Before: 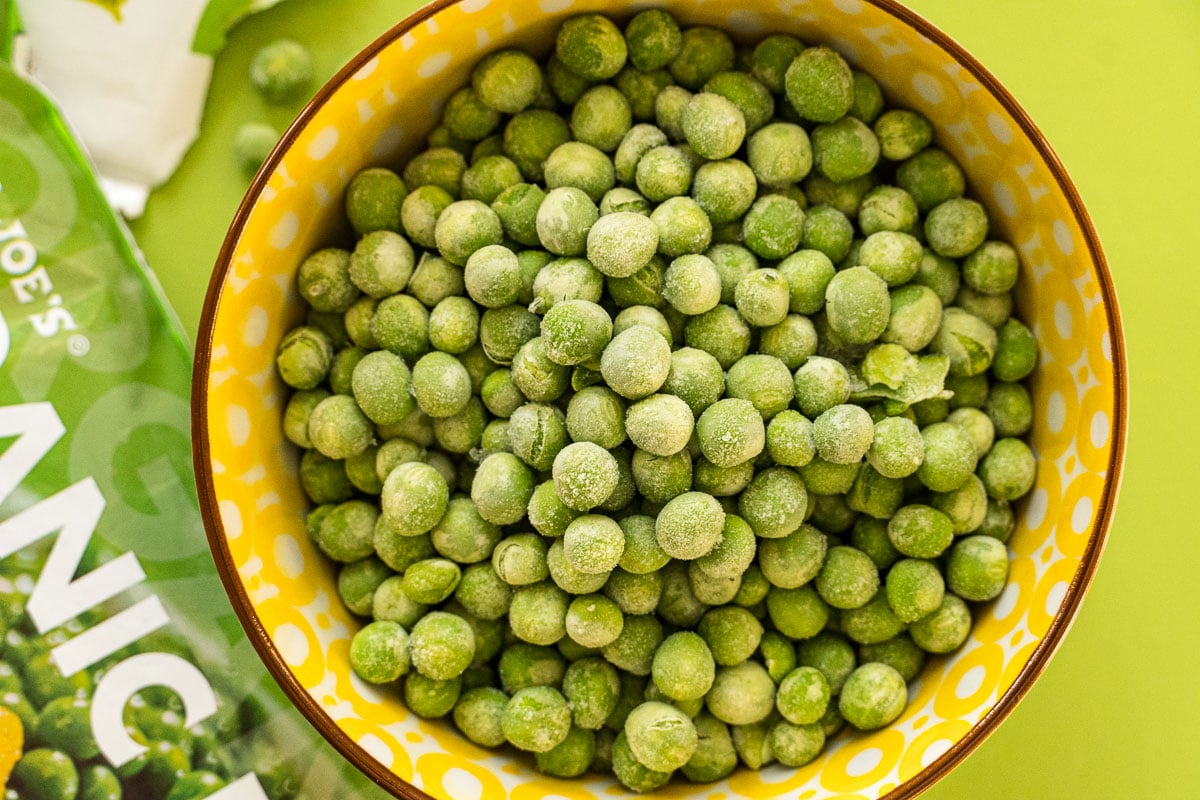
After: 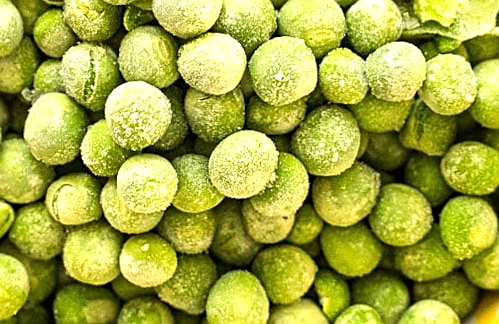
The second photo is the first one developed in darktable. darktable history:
exposure: black level correction 0, exposure 0.7 EV, compensate exposure bias true, compensate highlight preservation false
rotate and perspective: rotation -0.45°, automatic cropping original format, crop left 0.008, crop right 0.992, crop top 0.012, crop bottom 0.988
sharpen: on, module defaults
crop: left 37.221%, top 45.169%, right 20.63%, bottom 13.777%
